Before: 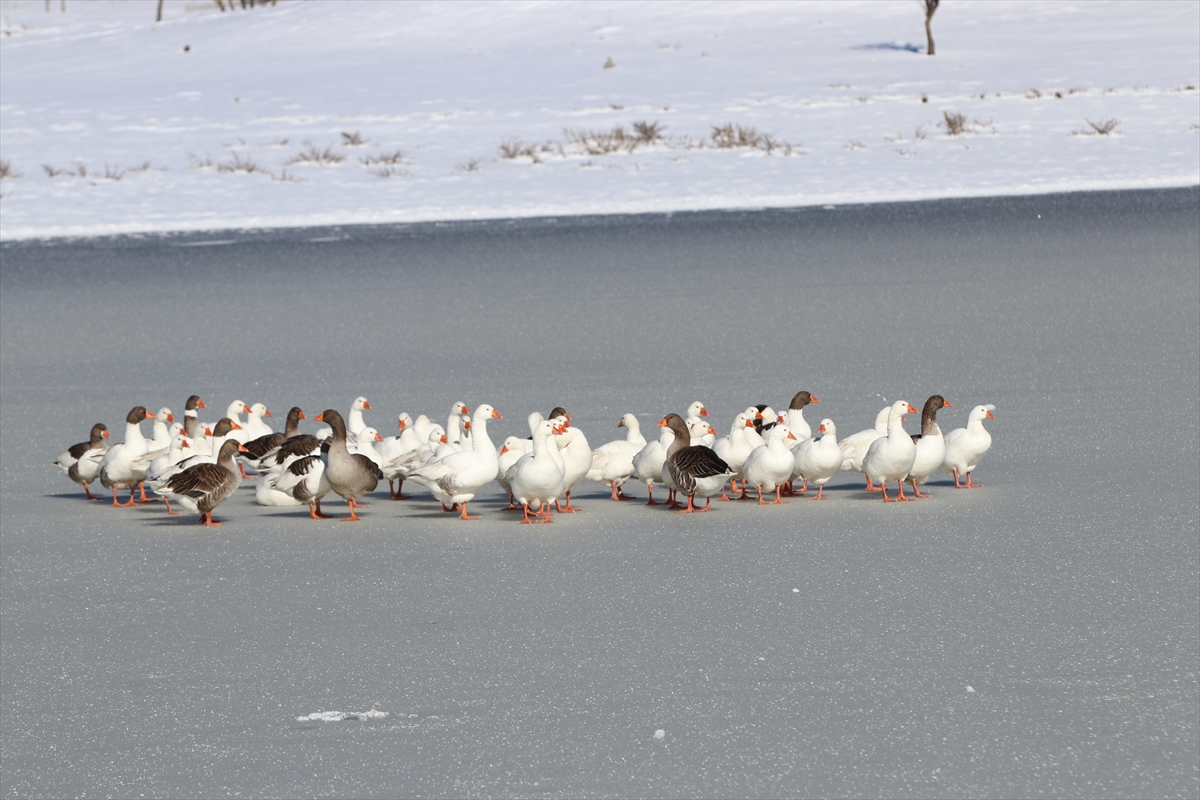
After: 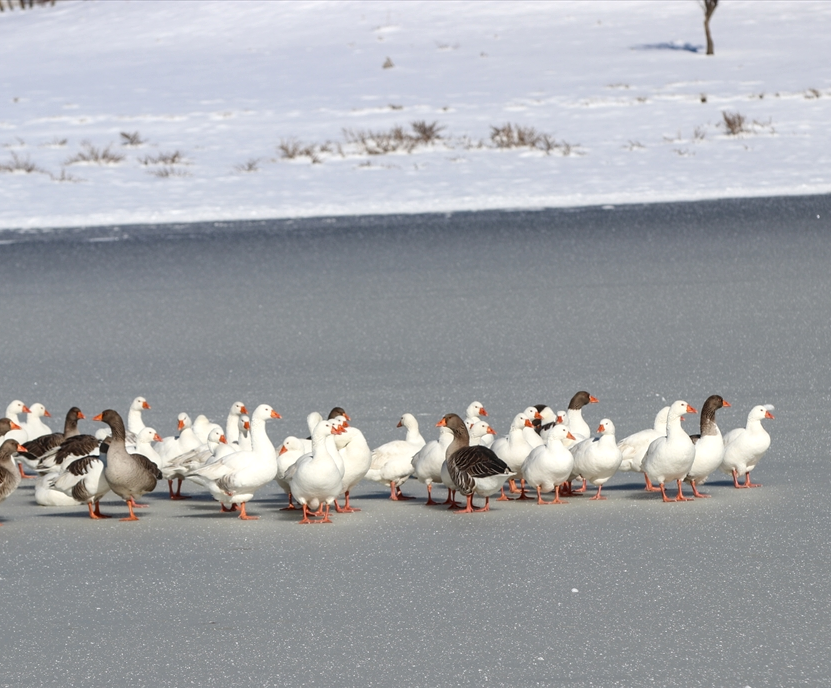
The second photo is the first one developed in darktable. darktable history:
local contrast: on, module defaults
crop: left 18.479%, right 12.2%, bottom 13.971%
